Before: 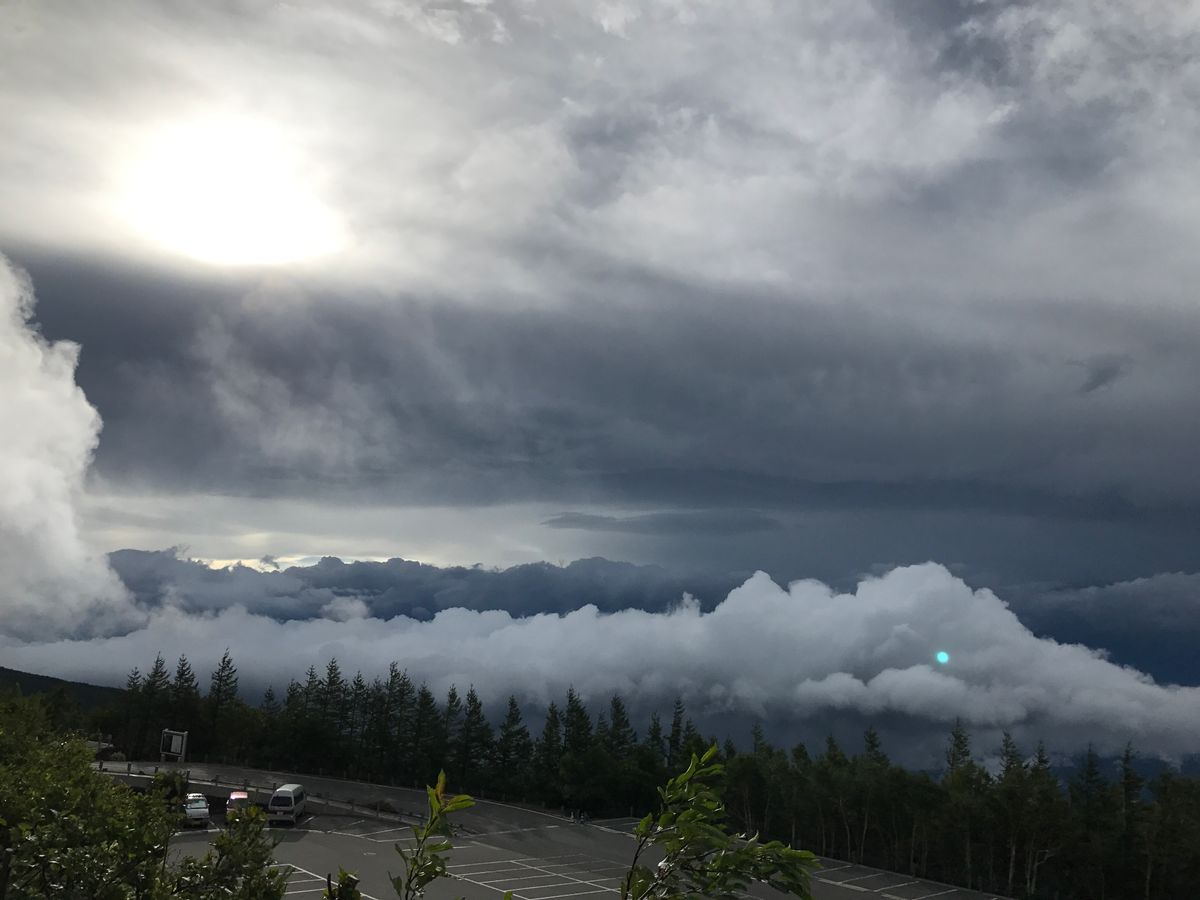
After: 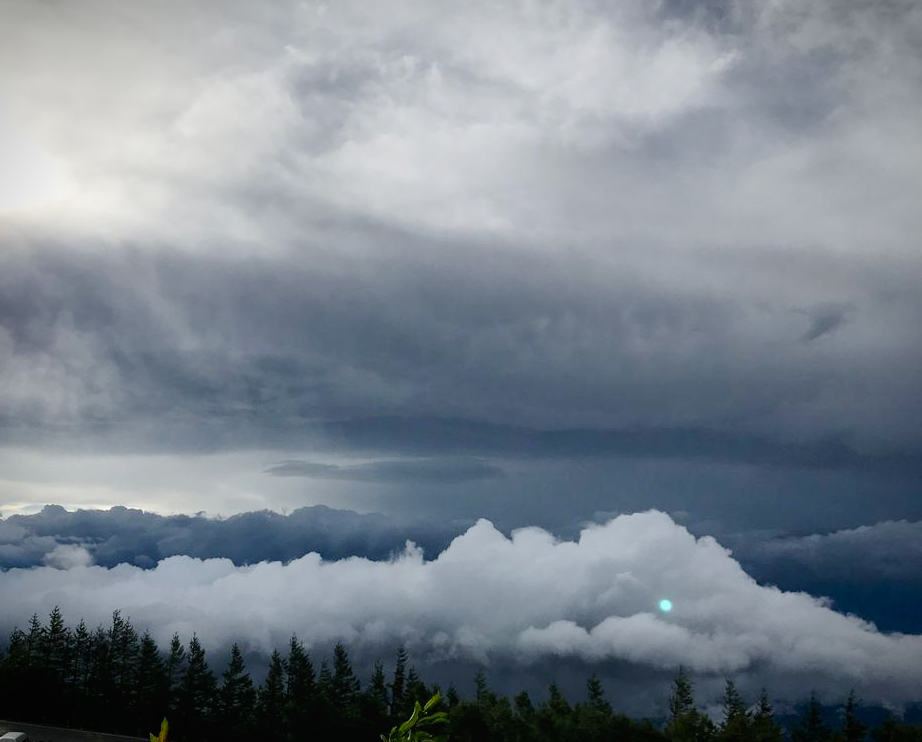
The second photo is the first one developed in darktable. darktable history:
crop: left 23.089%, top 5.841%, bottom 11.616%
exposure: compensate exposure bias true, compensate highlight preservation false
vignetting: fall-off start 88.57%, fall-off radius 43.08%, saturation 0.375, width/height ratio 1.165
tone curve: curves: ch0 [(0, 0.013) (0.054, 0.018) (0.205, 0.197) (0.289, 0.309) (0.382, 0.437) (0.475, 0.552) (0.666, 0.743) (0.791, 0.85) (1, 0.998)]; ch1 [(0, 0) (0.394, 0.338) (0.449, 0.404) (0.499, 0.498) (0.526, 0.528) (0.543, 0.564) (0.589, 0.633) (0.66, 0.687) (0.783, 0.804) (1, 1)]; ch2 [(0, 0) (0.304, 0.31) (0.403, 0.399) (0.441, 0.421) (0.474, 0.466) (0.498, 0.496) (0.524, 0.538) (0.555, 0.584) (0.633, 0.665) (0.7, 0.711) (1, 1)], preserve colors none
